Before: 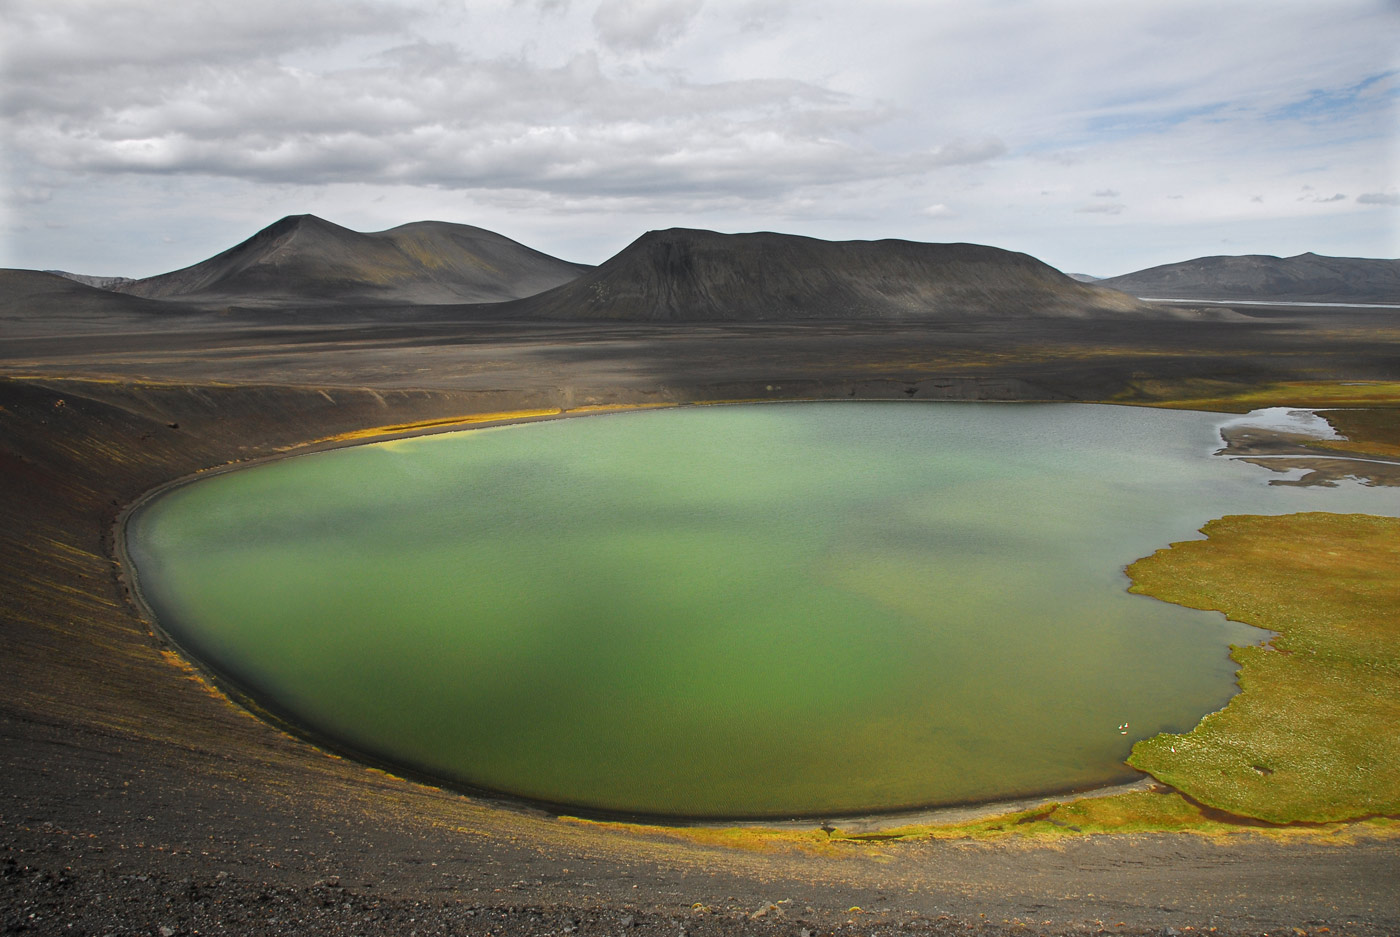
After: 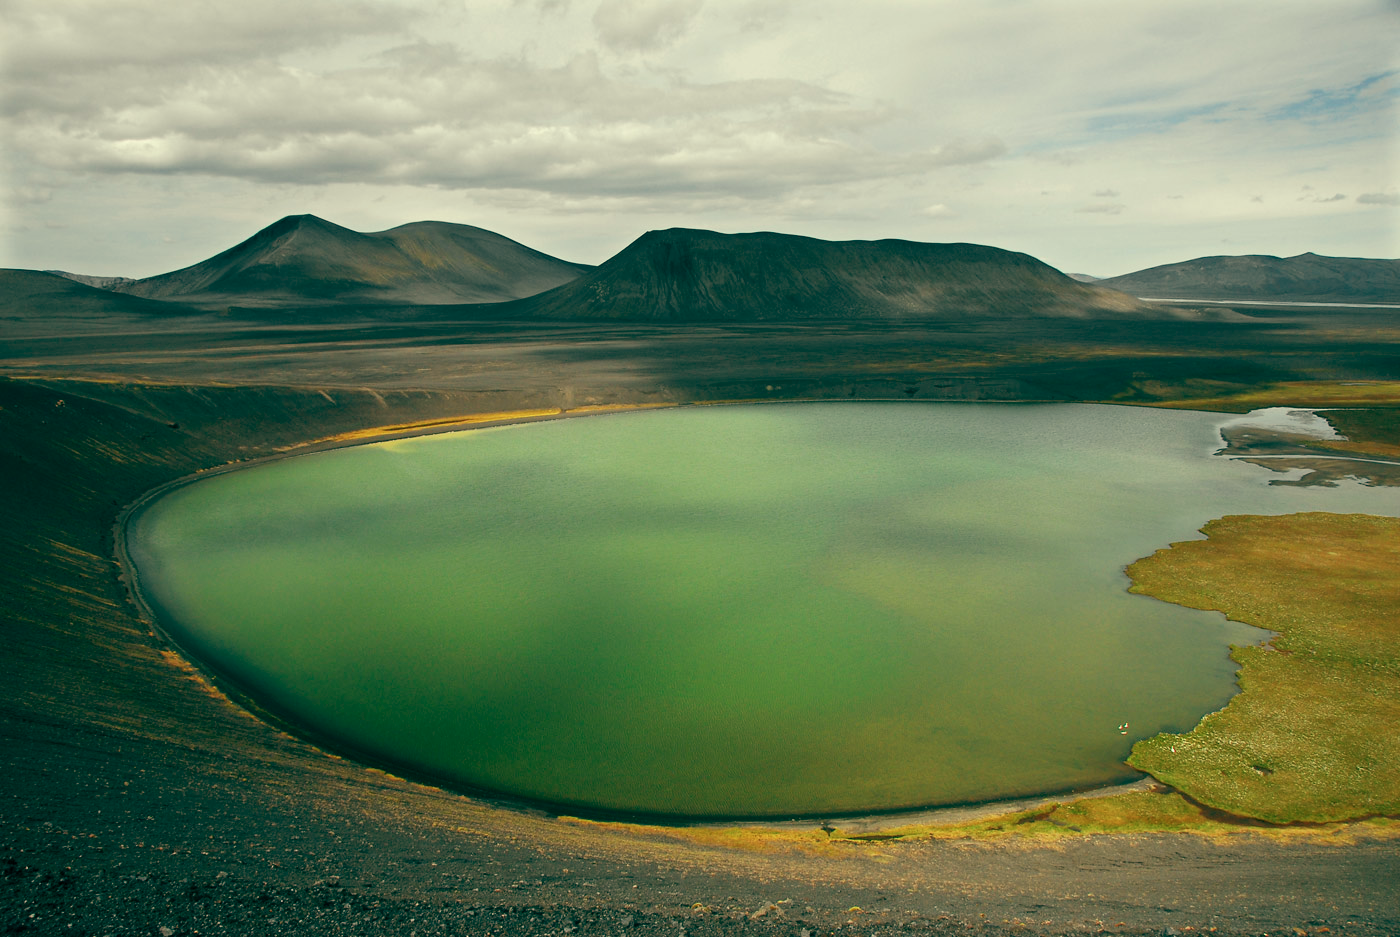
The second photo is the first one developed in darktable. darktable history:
color balance: mode lift, gamma, gain (sRGB), lift [1, 0.69, 1, 1], gamma [1, 1.482, 1, 1], gain [1, 1, 1, 0.802]
color calibration: illuminant as shot in camera, x 0.358, y 0.373, temperature 4628.91 K
